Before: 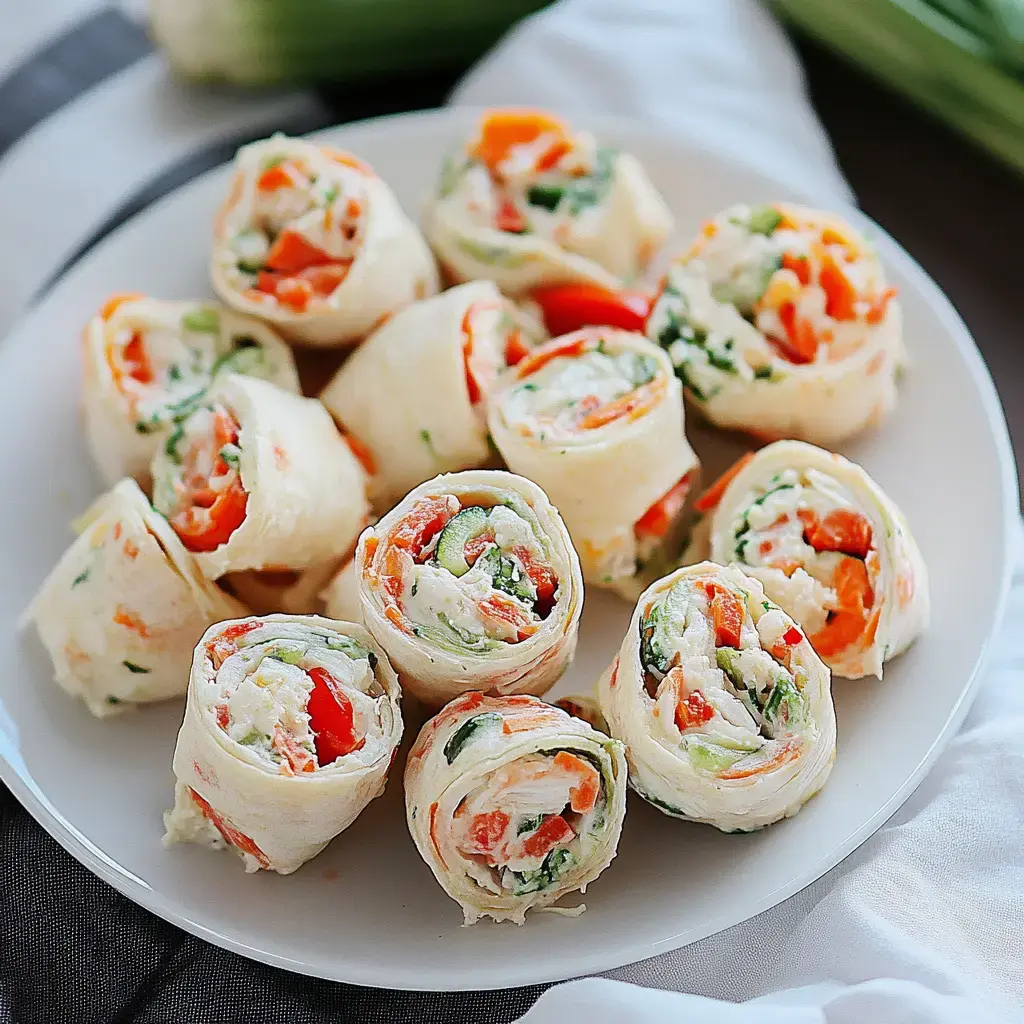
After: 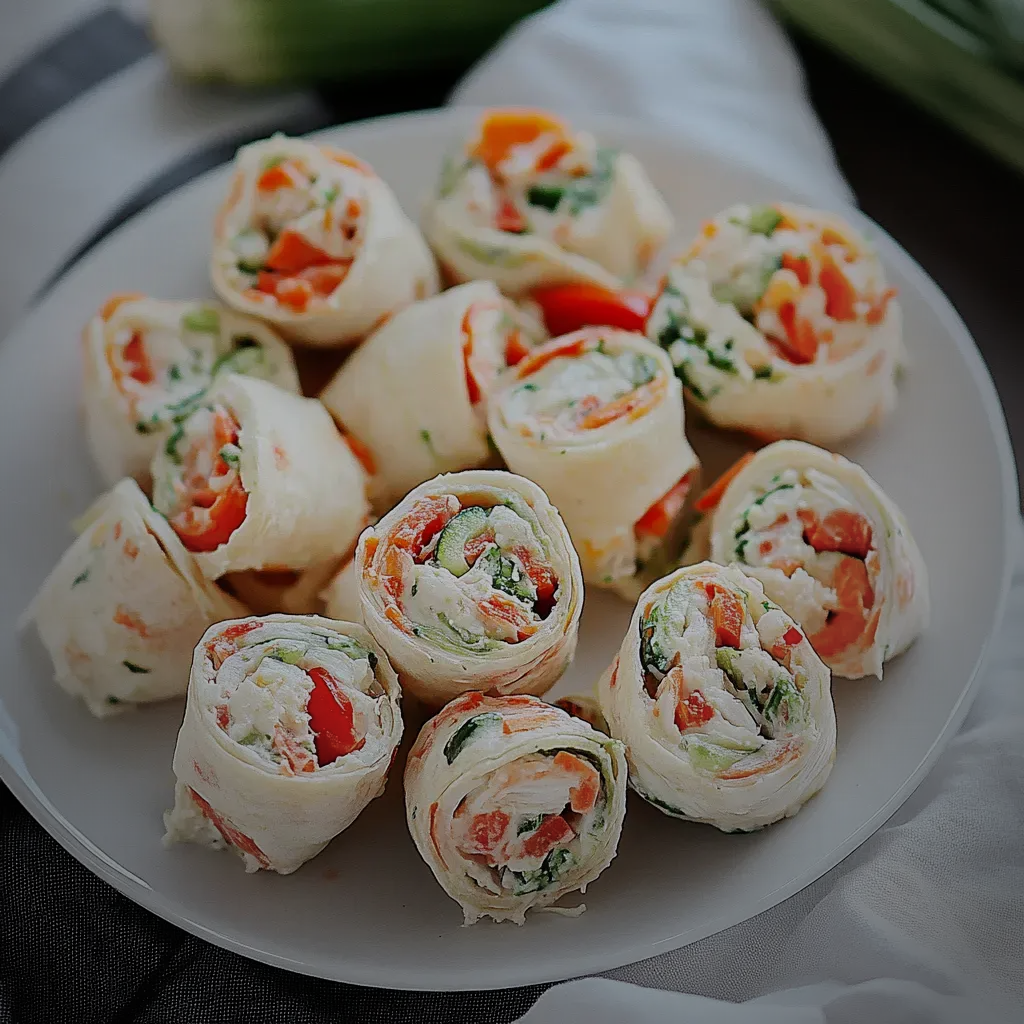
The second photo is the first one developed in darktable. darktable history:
vignetting: fall-off start 72.14%, fall-off radius 108.07%, brightness -0.713, saturation -0.488, center (-0.054, -0.359), width/height ratio 0.729
exposure: black level correction 0, exposure -0.766 EV, compensate highlight preservation false
